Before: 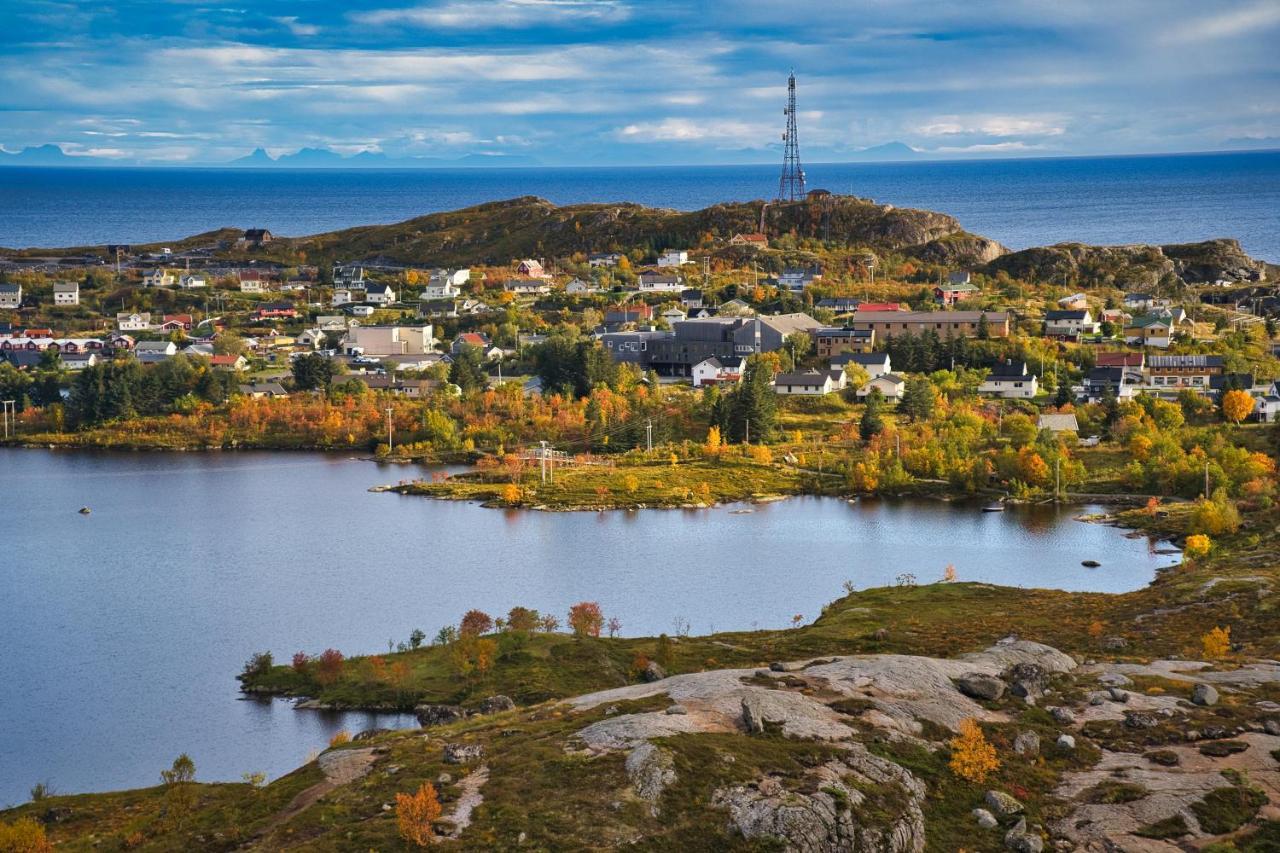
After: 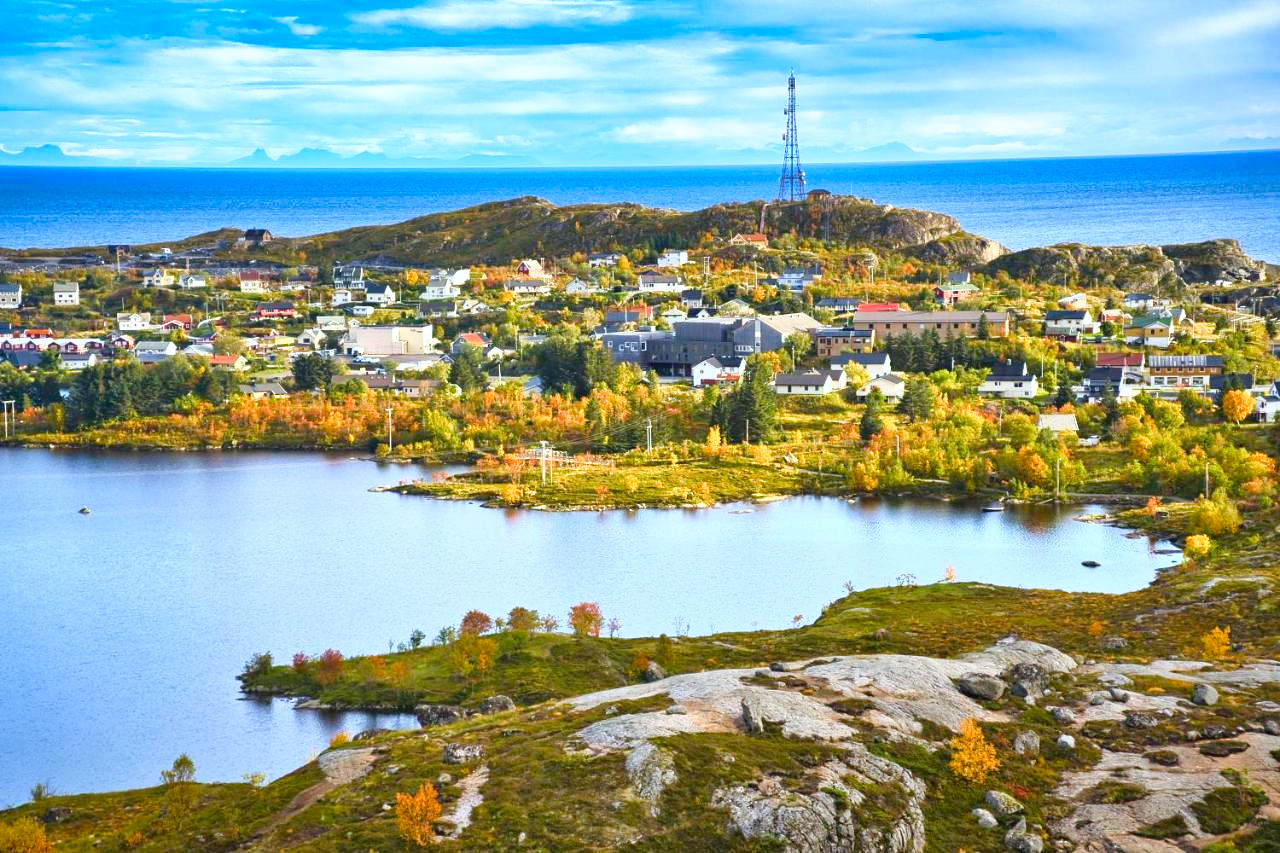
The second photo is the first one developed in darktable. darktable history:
color balance rgb: perceptual saturation grading › global saturation 20%, perceptual saturation grading › highlights -50%, perceptual saturation grading › shadows 30%, perceptual brilliance grading › global brilliance 10%, perceptual brilliance grading › shadows 15%
base curve: curves: ch0 [(0, 0) (0.557, 0.834) (1, 1)]
white balance: red 0.925, blue 1.046
